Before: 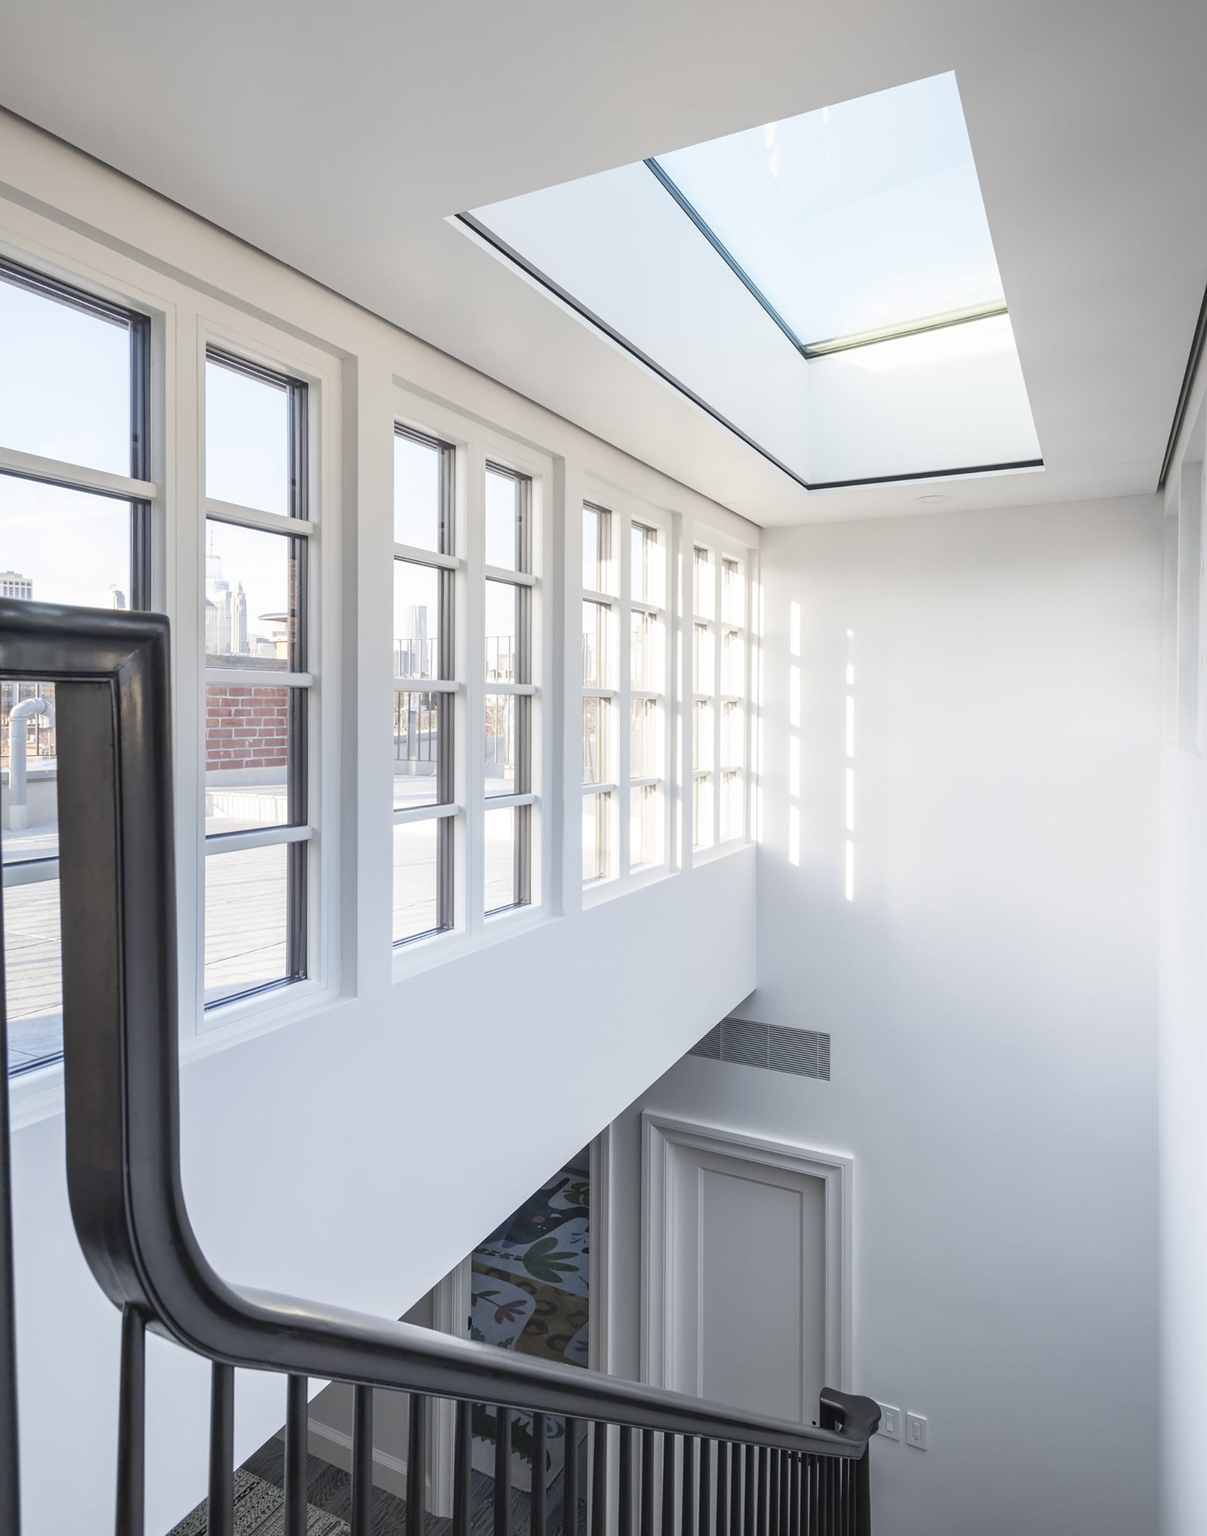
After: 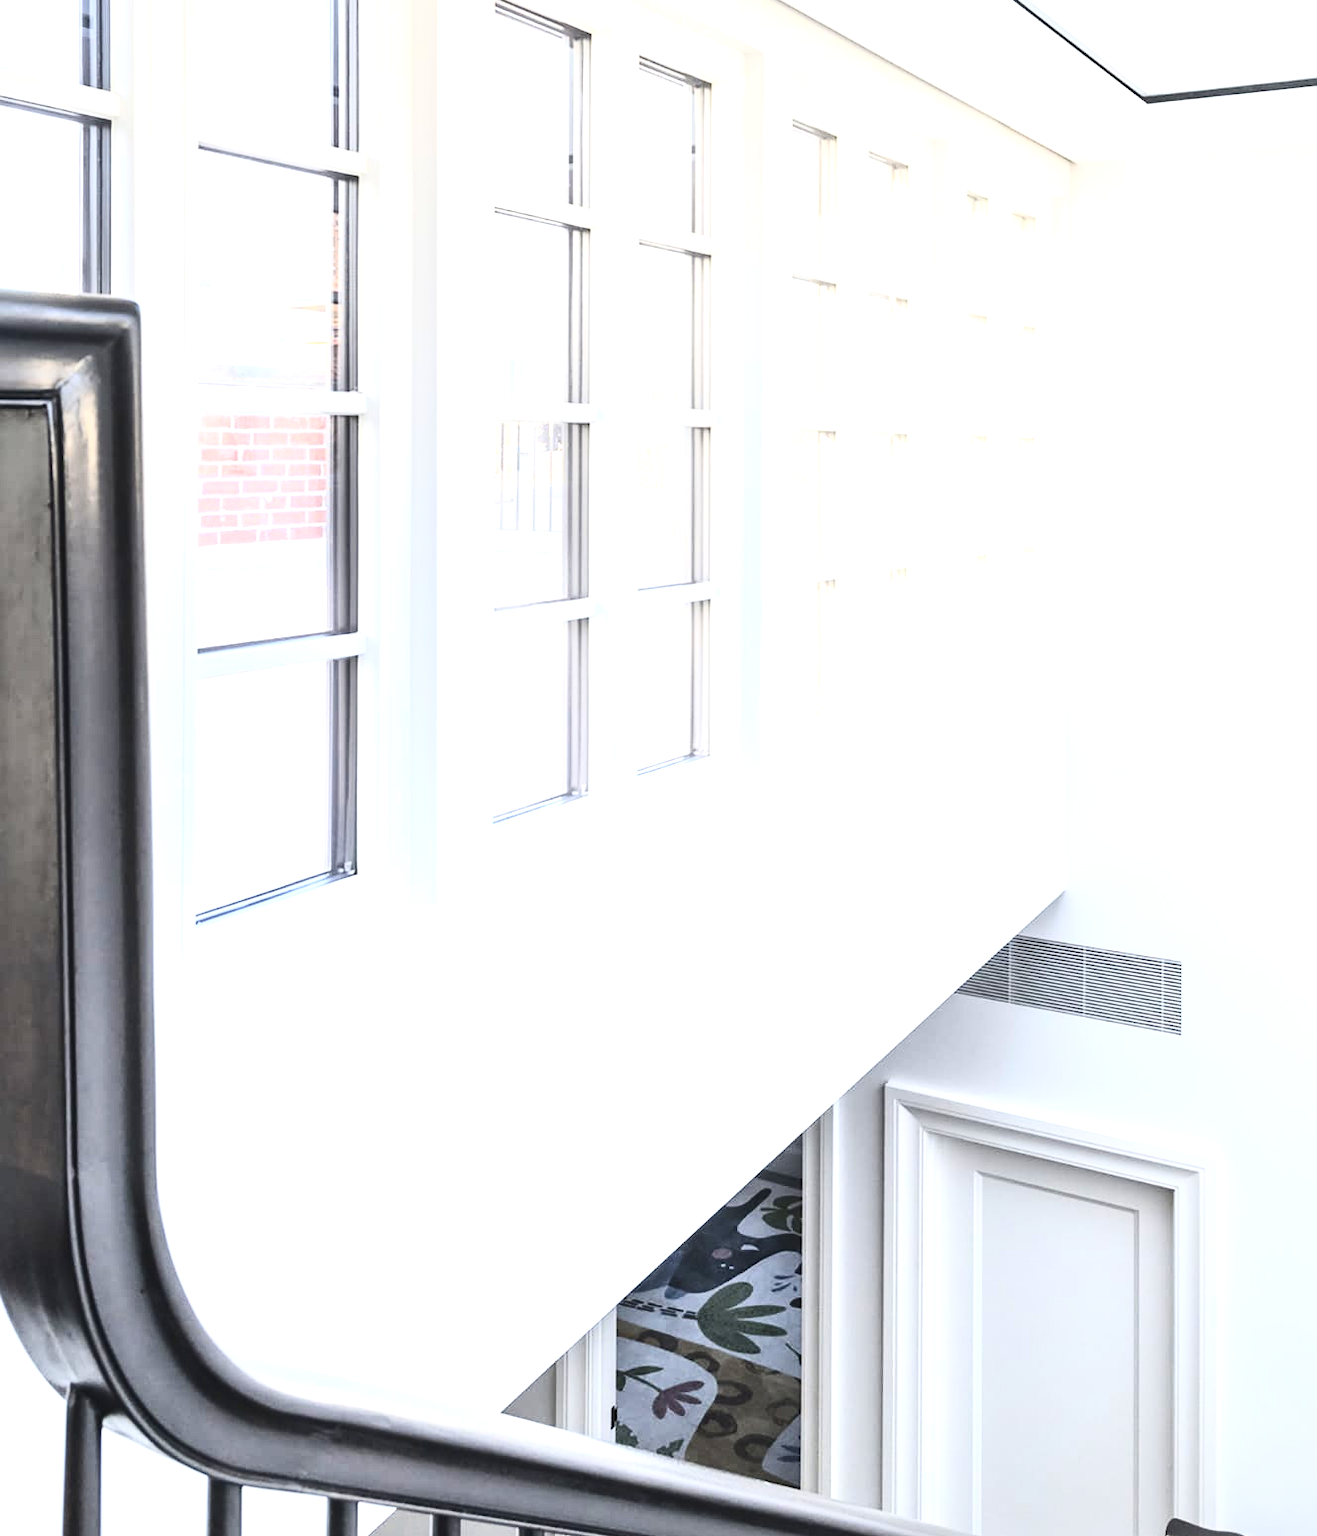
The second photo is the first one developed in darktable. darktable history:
crop: left 6.708%, top 27.652%, right 23.971%, bottom 8.912%
exposure: black level correction 0, exposure 1.286 EV, compensate highlight preservation false
local contrast: mode bilateral grid, contrast 19, coarseness 49, detail 130%, midtone range 0.2
contrast brightness saturation: contrast 0.393, brightness 0.106
tone equalizer: on, module defaults
